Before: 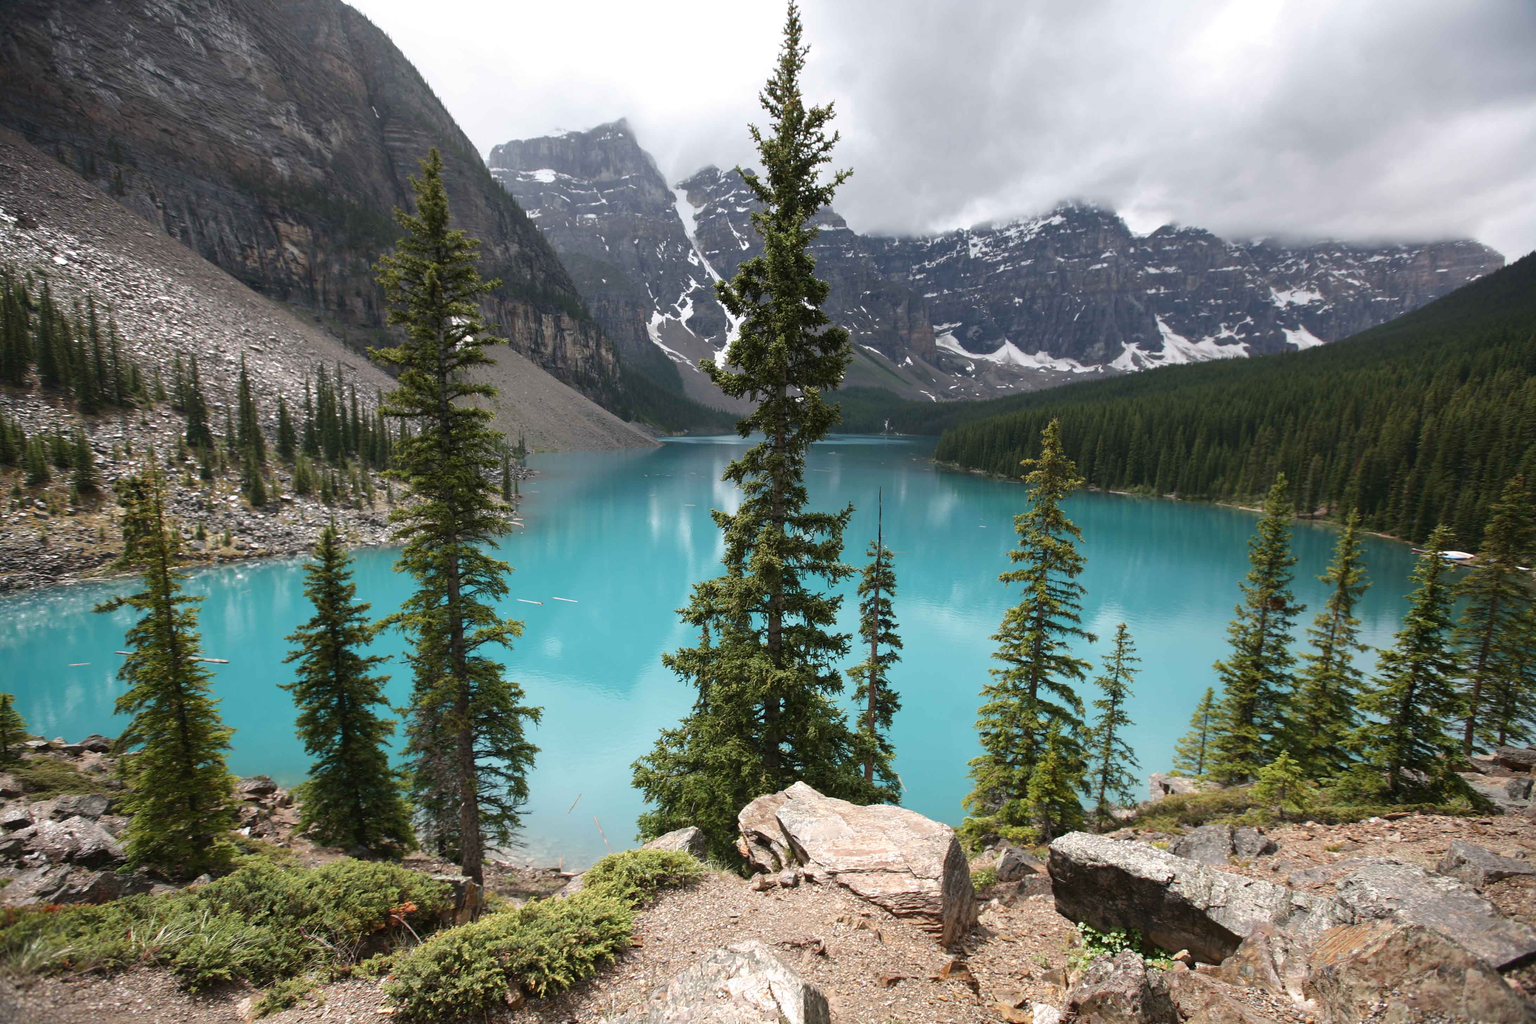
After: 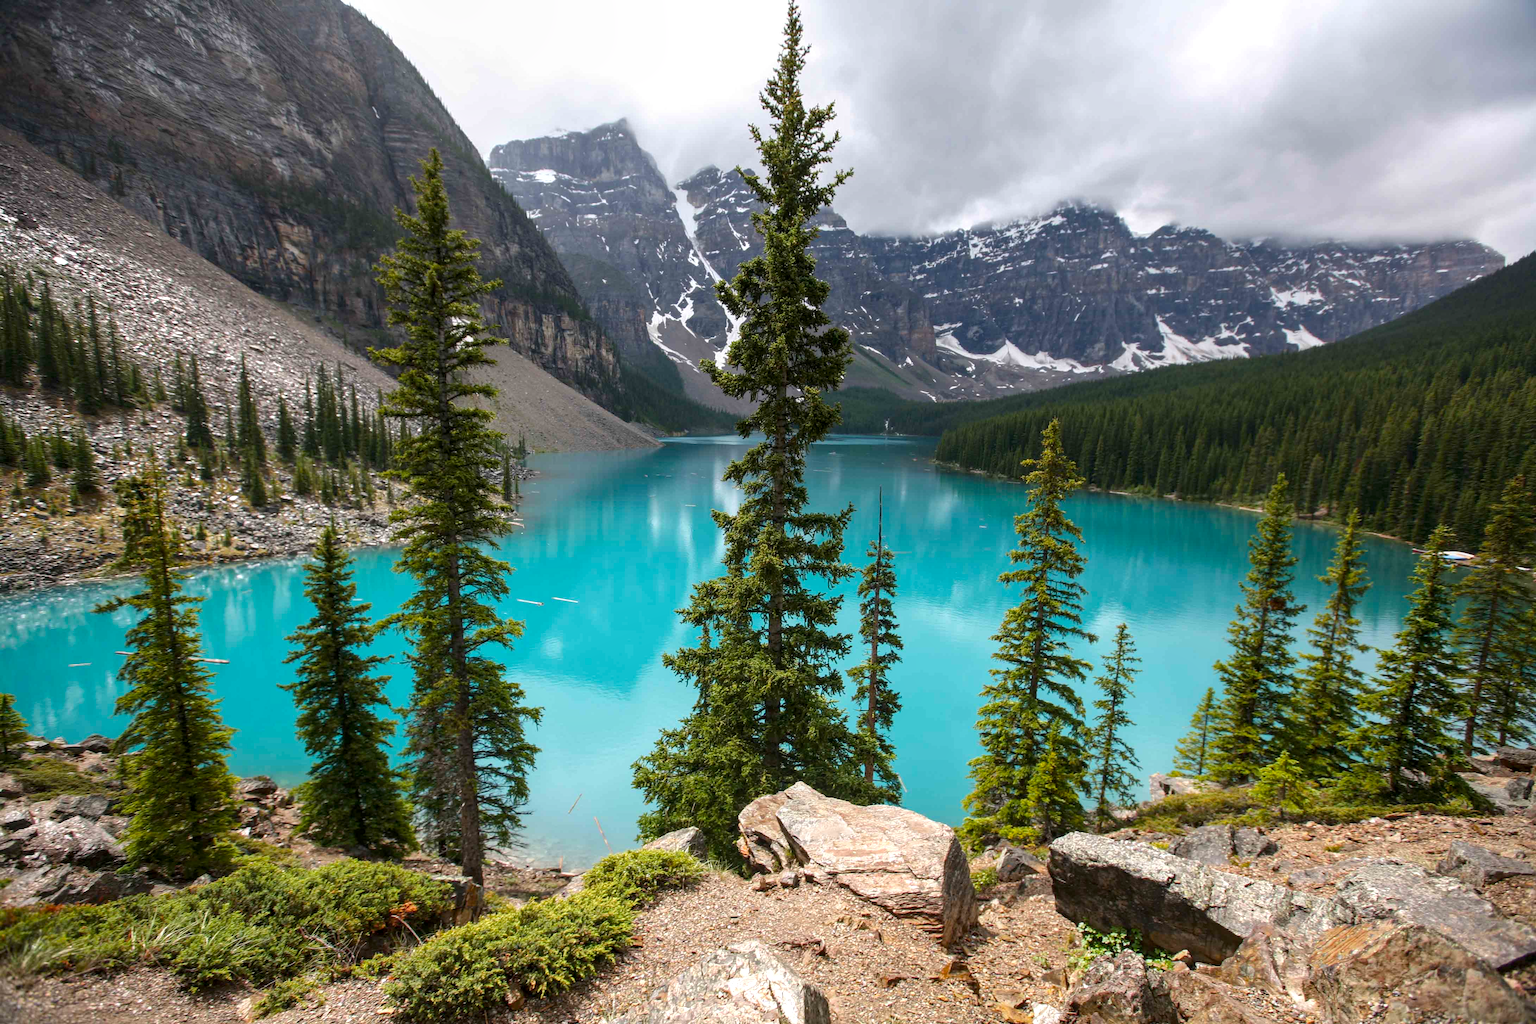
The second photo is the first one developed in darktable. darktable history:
local contrast: detail 130%
color balance rgb: perceptual saturation grading › global saturation 30%, global vibrance 20%
